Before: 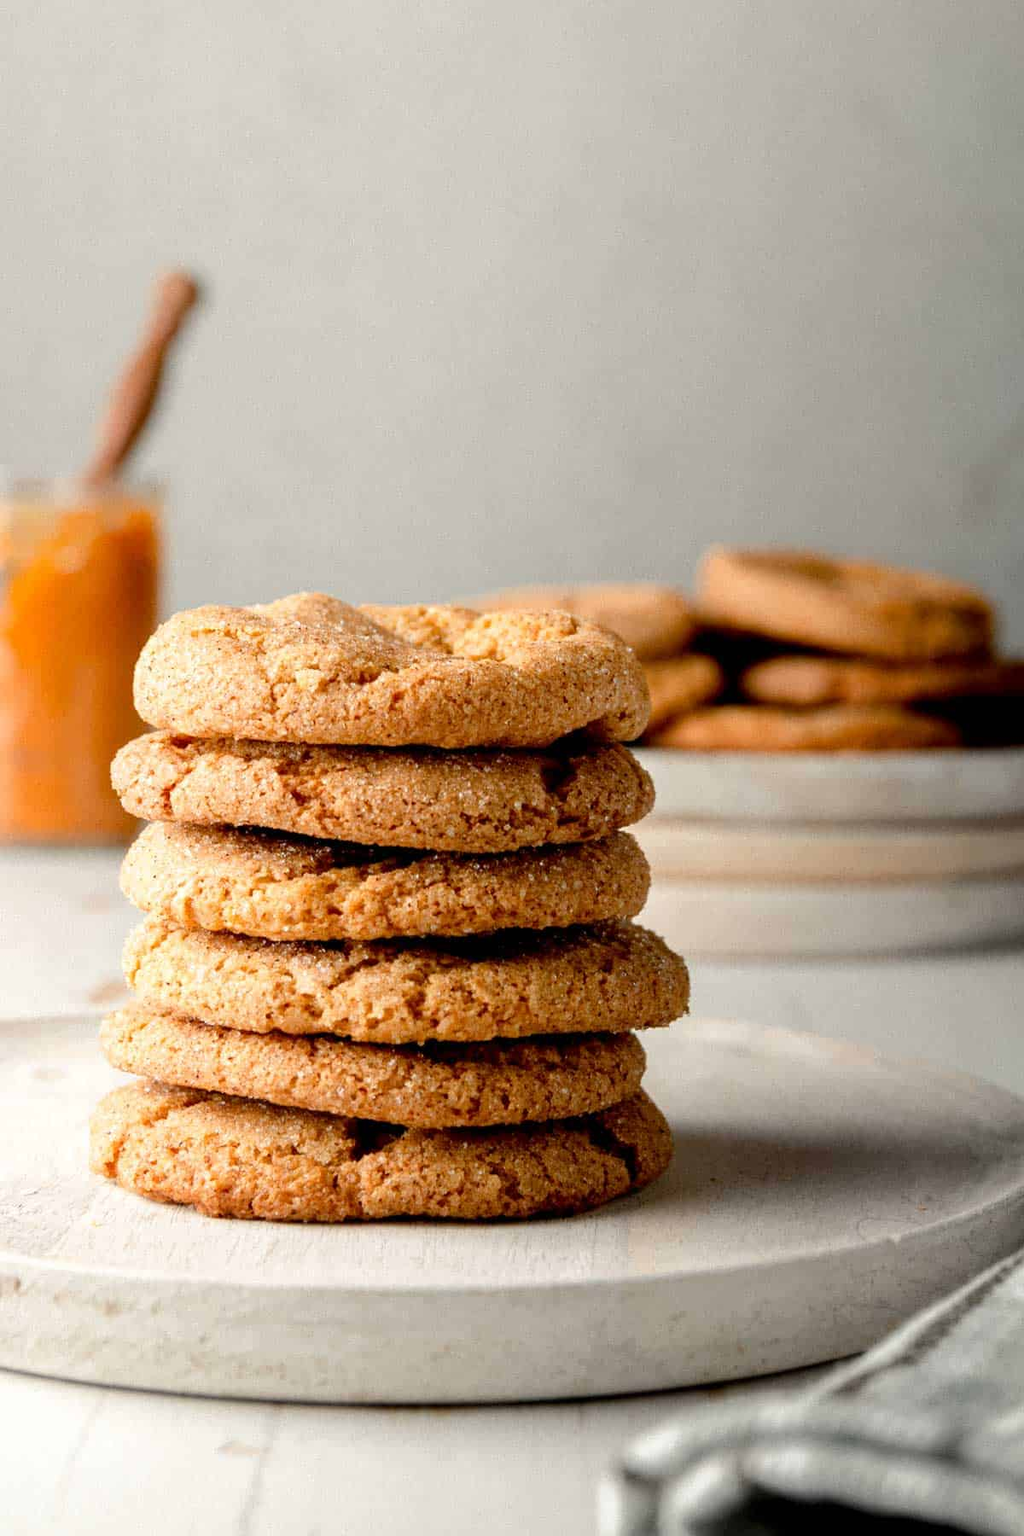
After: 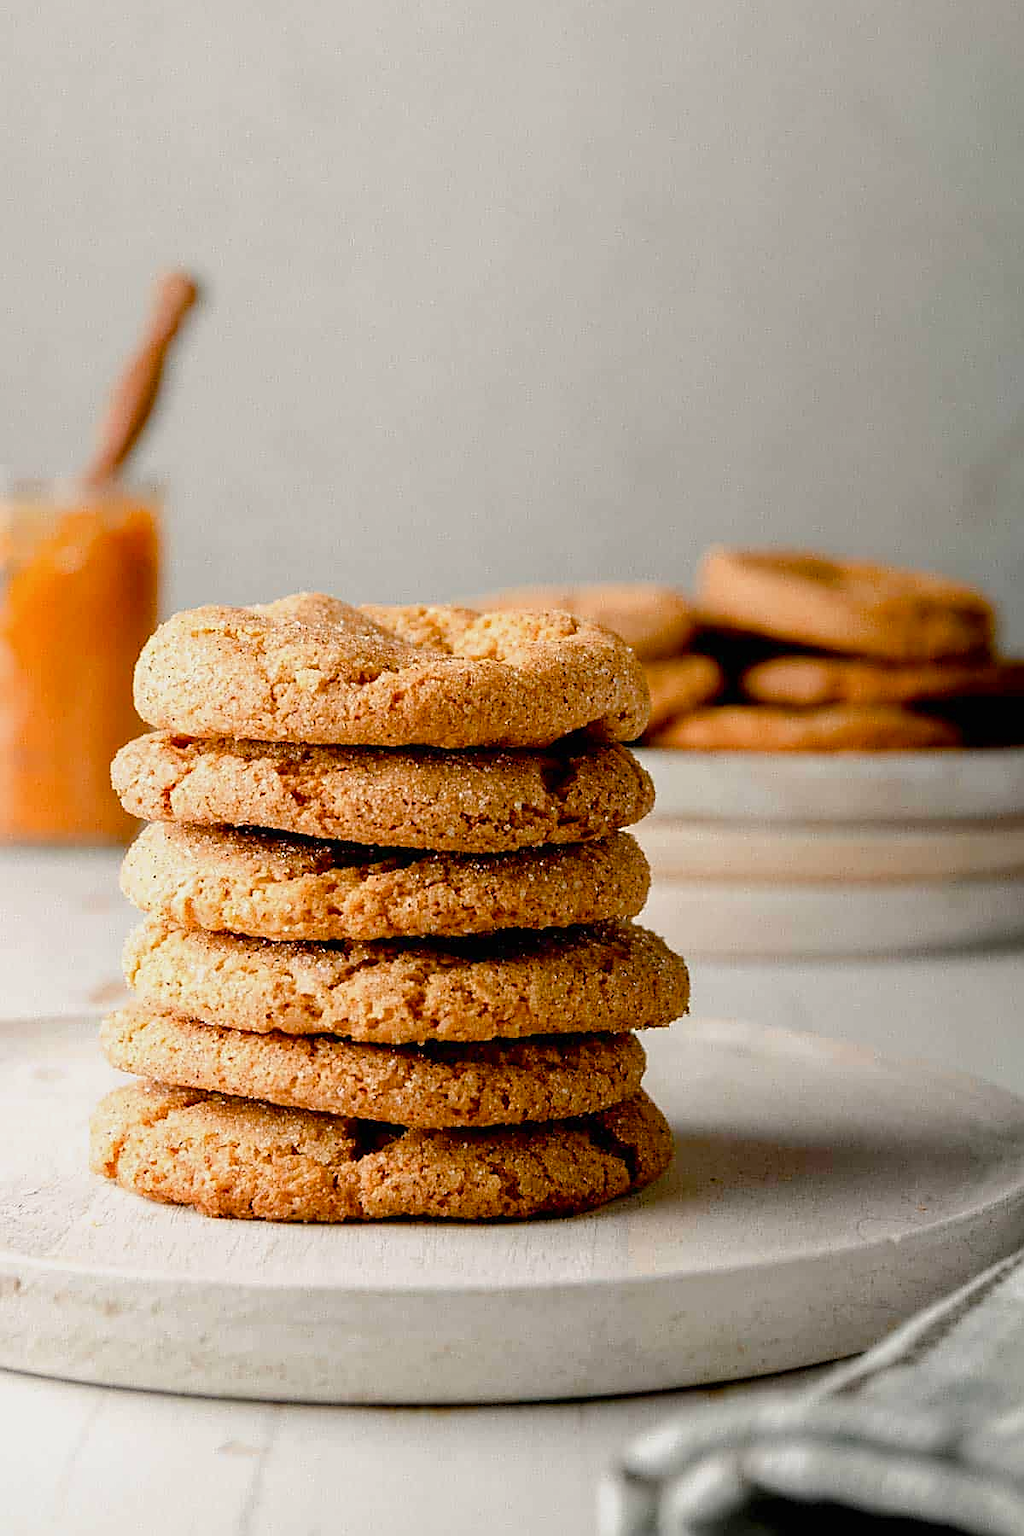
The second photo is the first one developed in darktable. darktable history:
sharpen: radius 1.4, amount 1.25, threshold 0.7
color balance rgb: shadows lift › chroma 1%, shadows lift › hue 113°, highlights gain › chroma 0.2%, highlights gain › hue 333°, perceptual saturation grading › global saturation 20%, perceptual saturation grading › highlights -25%, perceptual saturation grading › shadows 25%, contrast -10%
